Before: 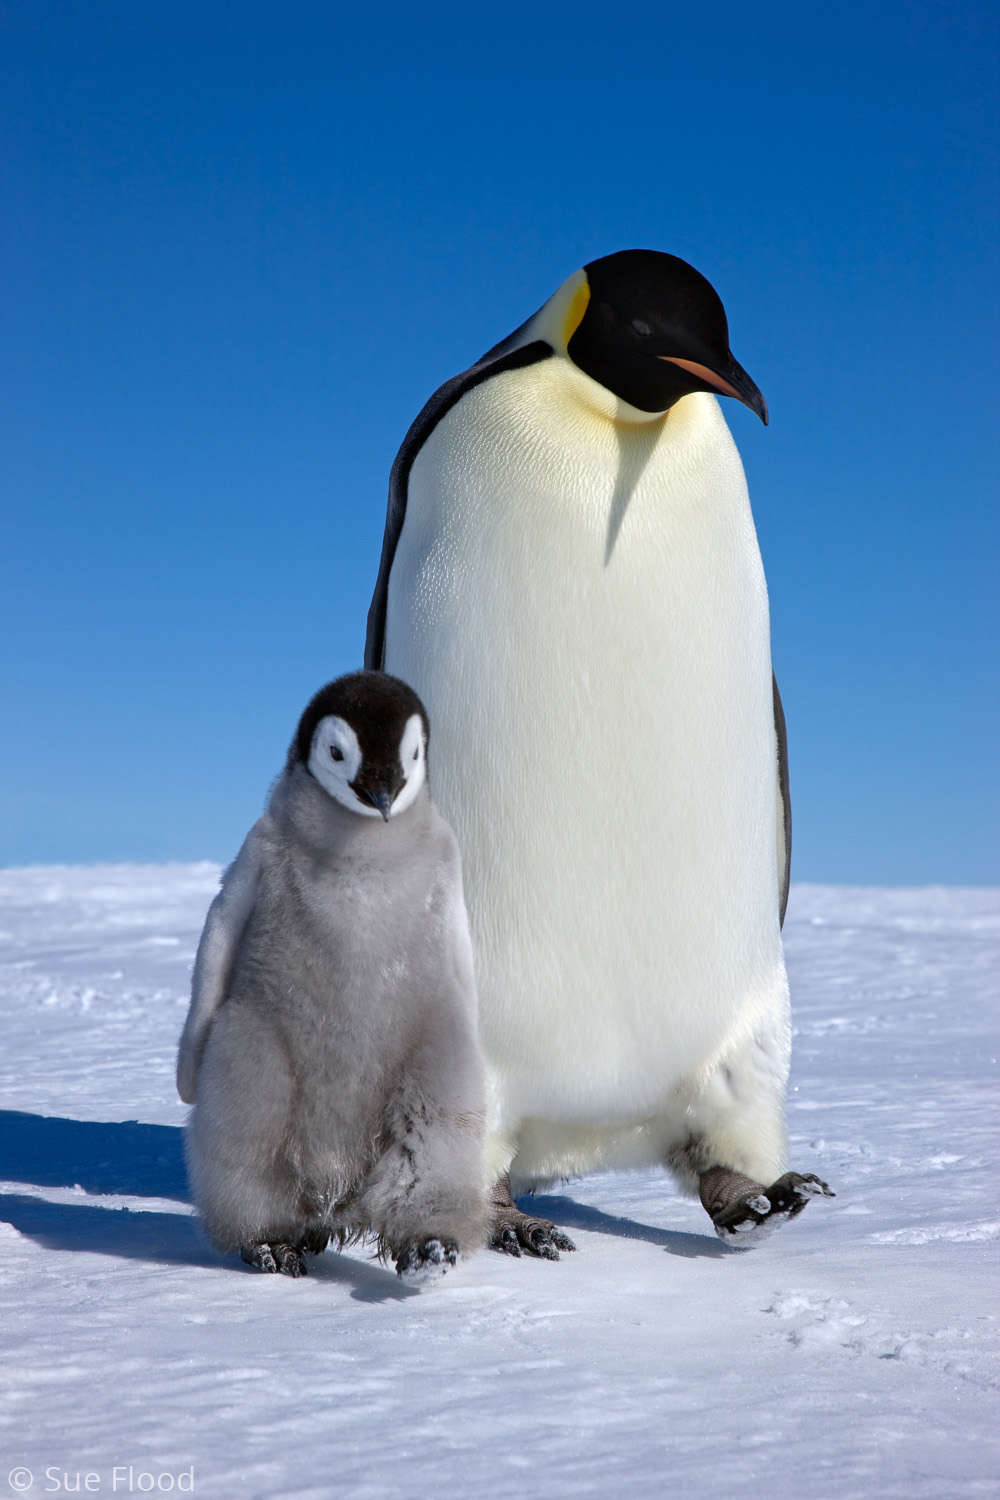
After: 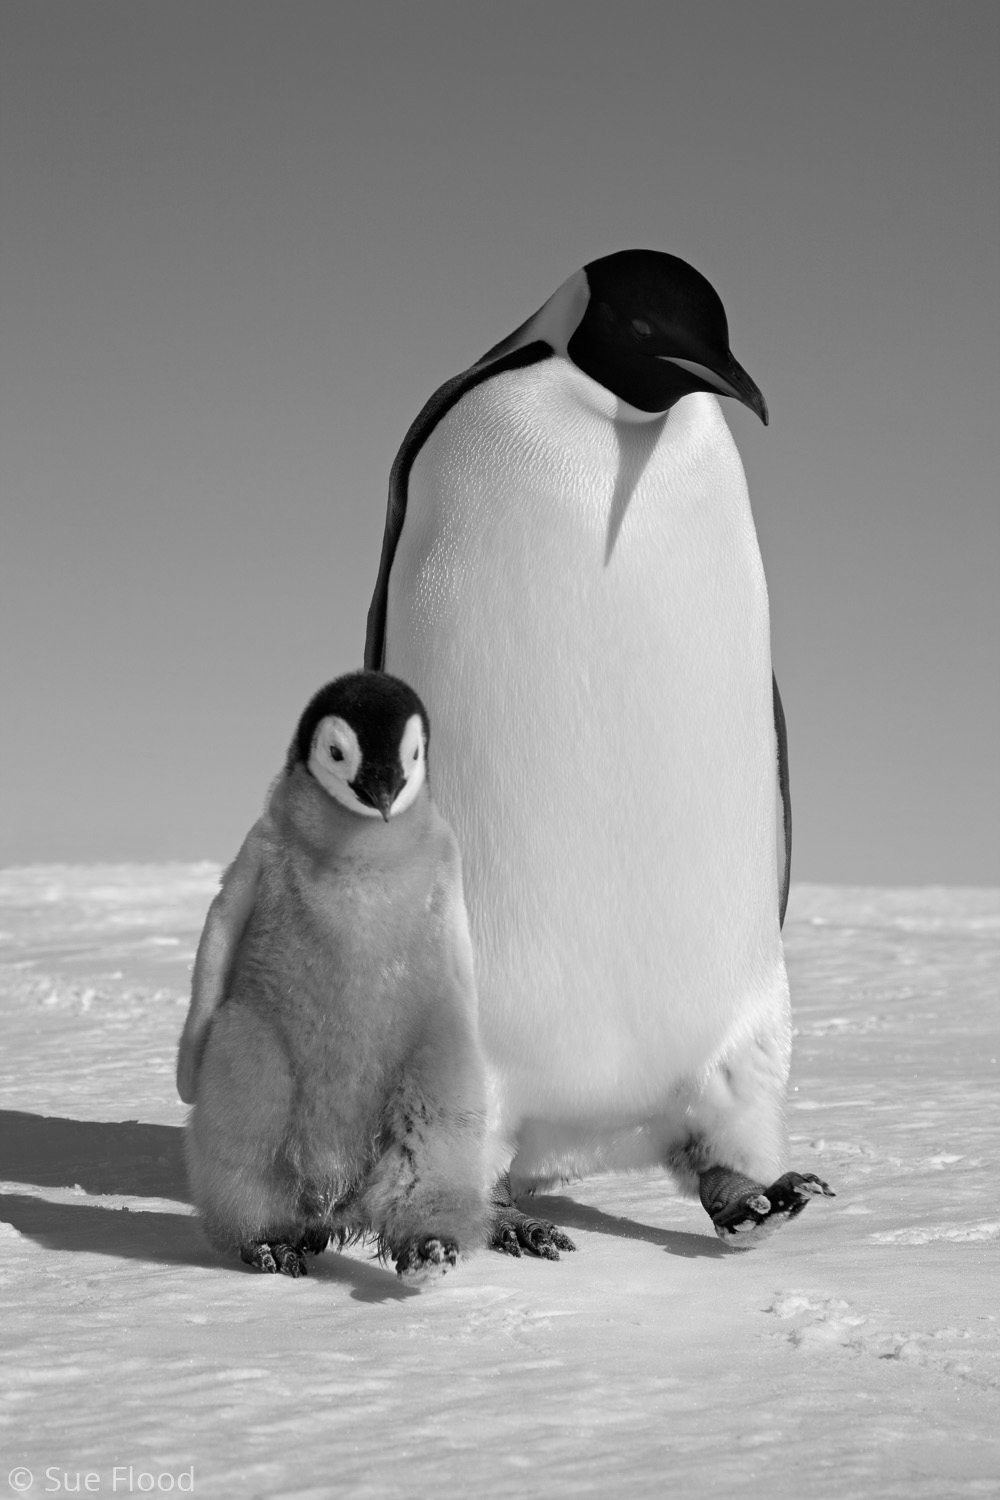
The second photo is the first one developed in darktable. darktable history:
color calibration: output gray [0.21, 0.42, 0.37, 0], gray › normalize channels true, illuminant same as pipeline (D50), adaptation XYZ, x 0.346, y 0.359, gamut compression 0
color correction: saturation 1.1
